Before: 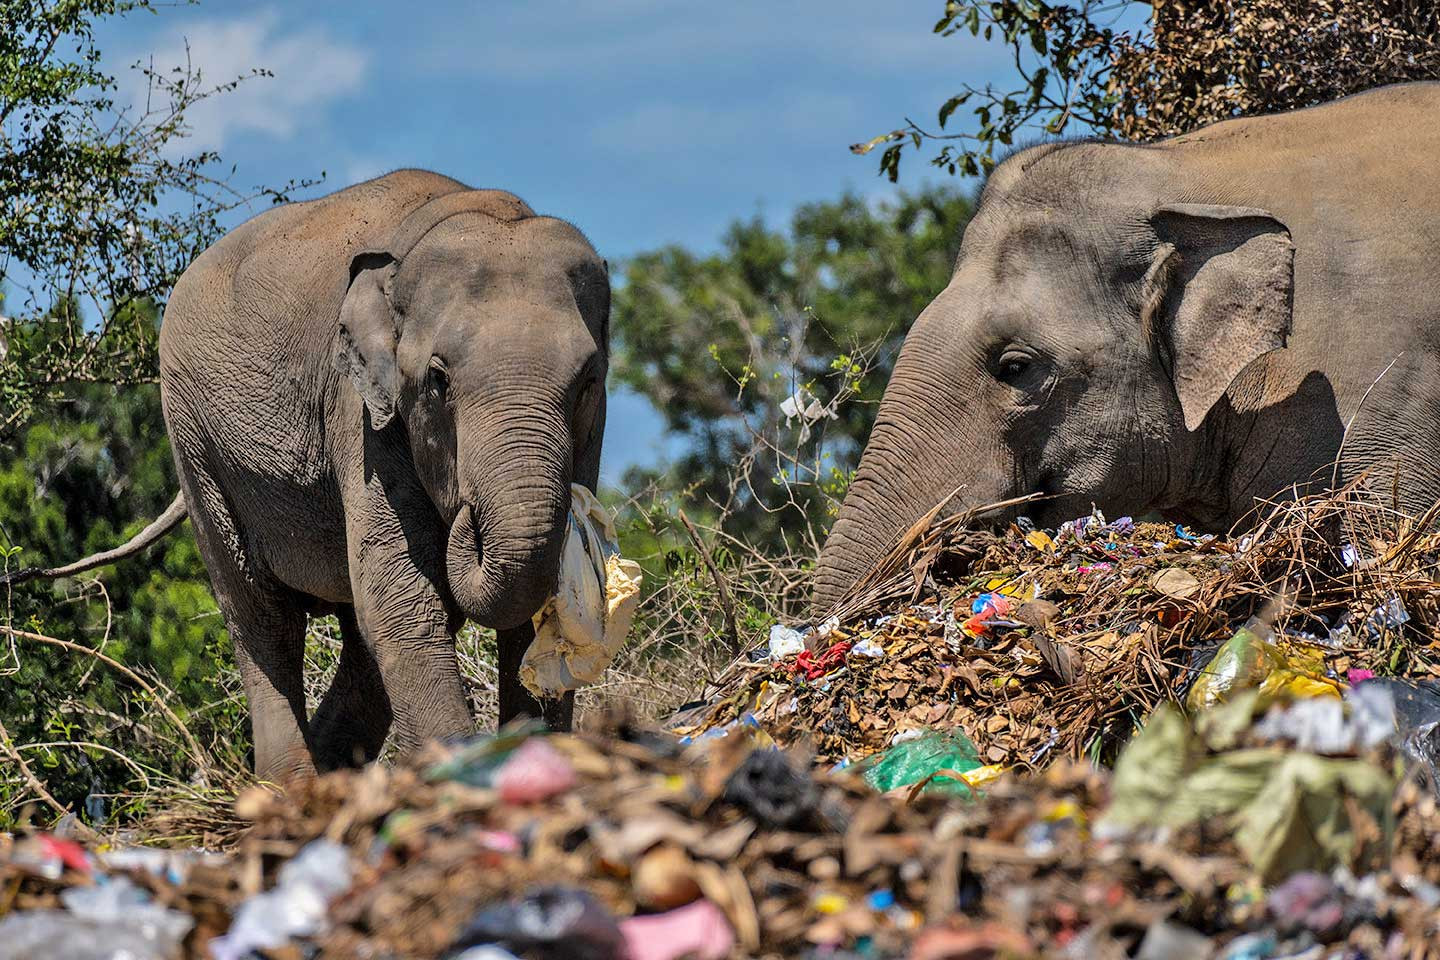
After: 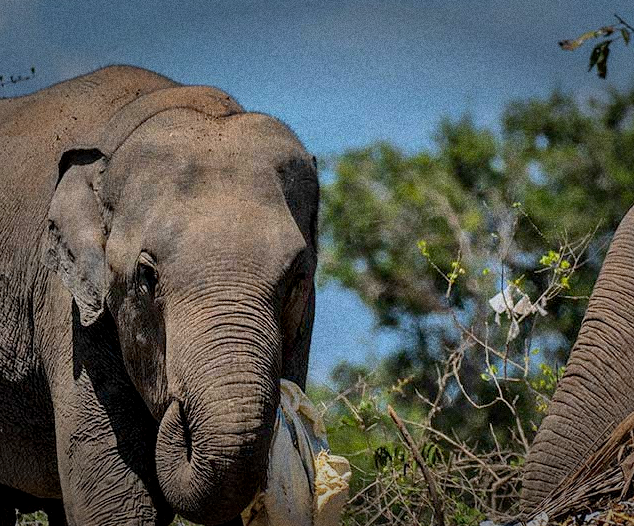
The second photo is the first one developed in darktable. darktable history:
exposure: black level correction 0.009, exposure 0.014 EV, compensate highlight preservation false
contrast equalizer: y [[0.439, 0.44, 0.442, 0.457, 0.493, 0.498], [0.5 ×6], [0.5 ×6], [0 ×6], [0 ×6]], mix 0.59
crop: left 20.248%, top 10.86%, right 35.675%, bottom 34.321%
white balance: emerald 1
vignetting: fall-off start 70.97%, brightness -0.584, saturation -0.118, width/height ratio 1.333
grain: coarseness 14.49 ISO, strength 48.04%, mid-tones bias 35%
